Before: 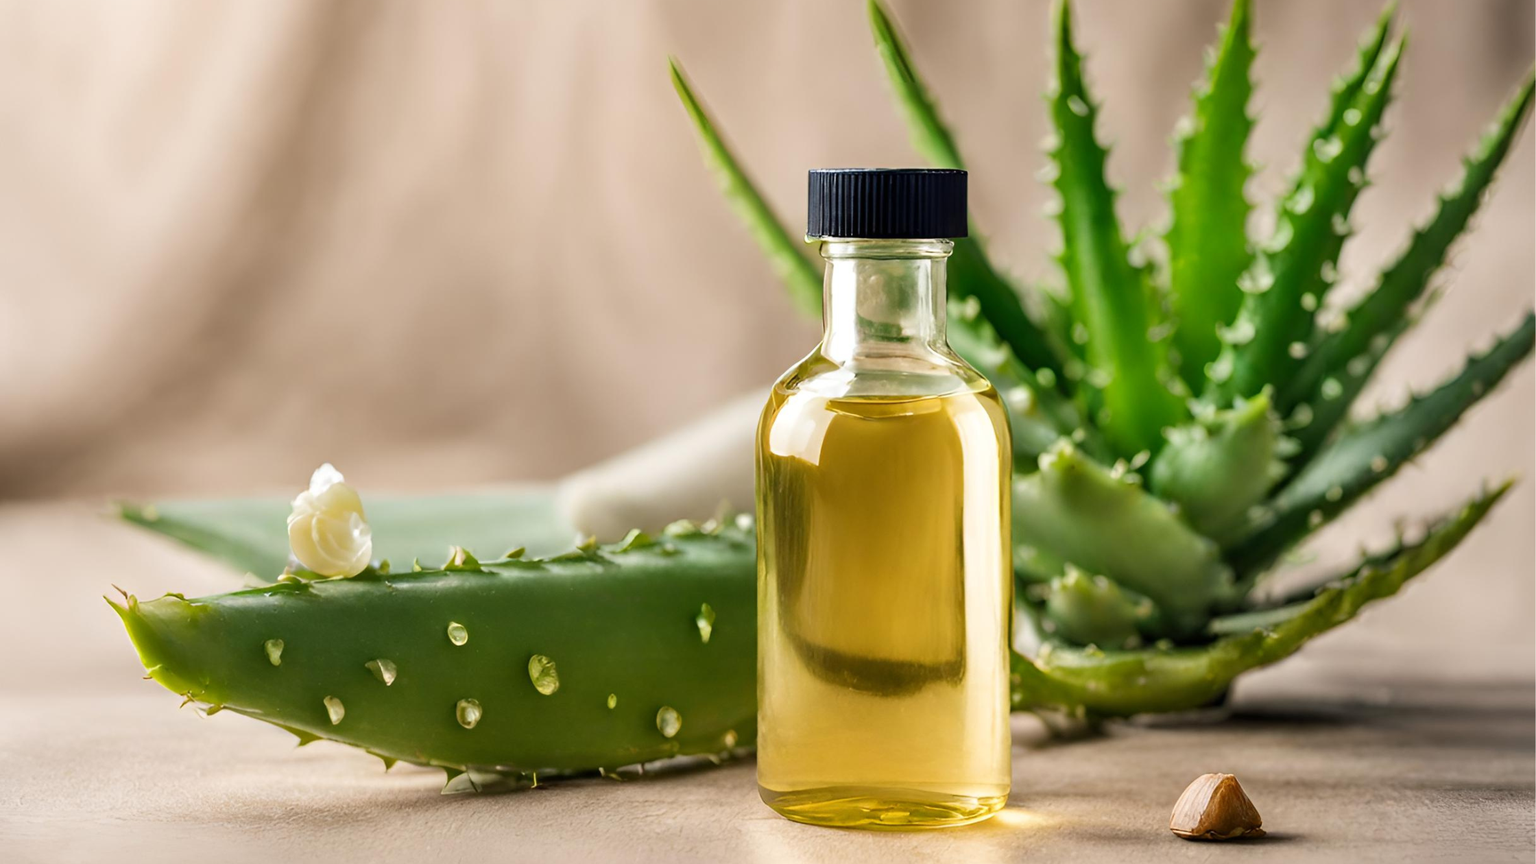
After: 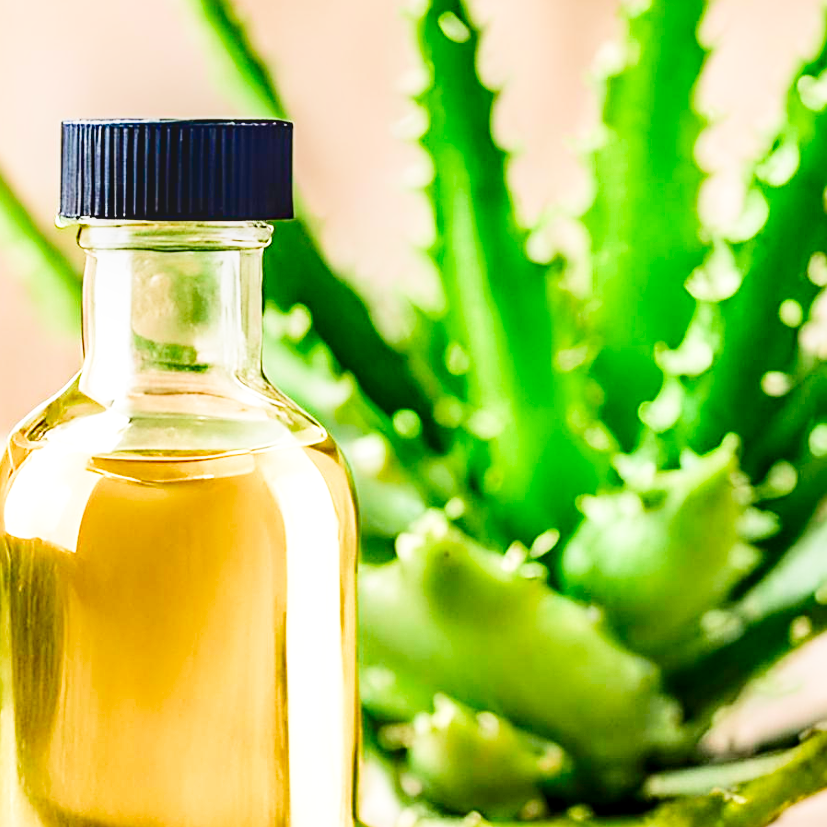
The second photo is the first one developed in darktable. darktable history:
sharpen: on, module defaults
exposure: black level correction 0, exposure 2.088 EV, compensate exposure bias true, compensate highlight preservation false
color balance rgb: perceptual saturation grading › global saturation -0.31%, global vibrance -8%, contrast -13%, saturation formula JzAzBz (2021)
crop and rotate: left 49.936%, top 10.094%, right 13.136%, bottom 24.256%
filmic rgb: black relative exposure -7.75 EV, white relative exposure 4.4 EV, threshold 3 EV, hardness 3.76, latitude 38.11%, contrast 0.966, highlights saturation mix 10%, shadows ↔ highlights balance 4.59%, color science v4 (2020), enable highlight reconstruction true
local contrast: on, module defaults
contrast brightness saturation: contrast 0.22, brightness -0.19, saturation 0.24
